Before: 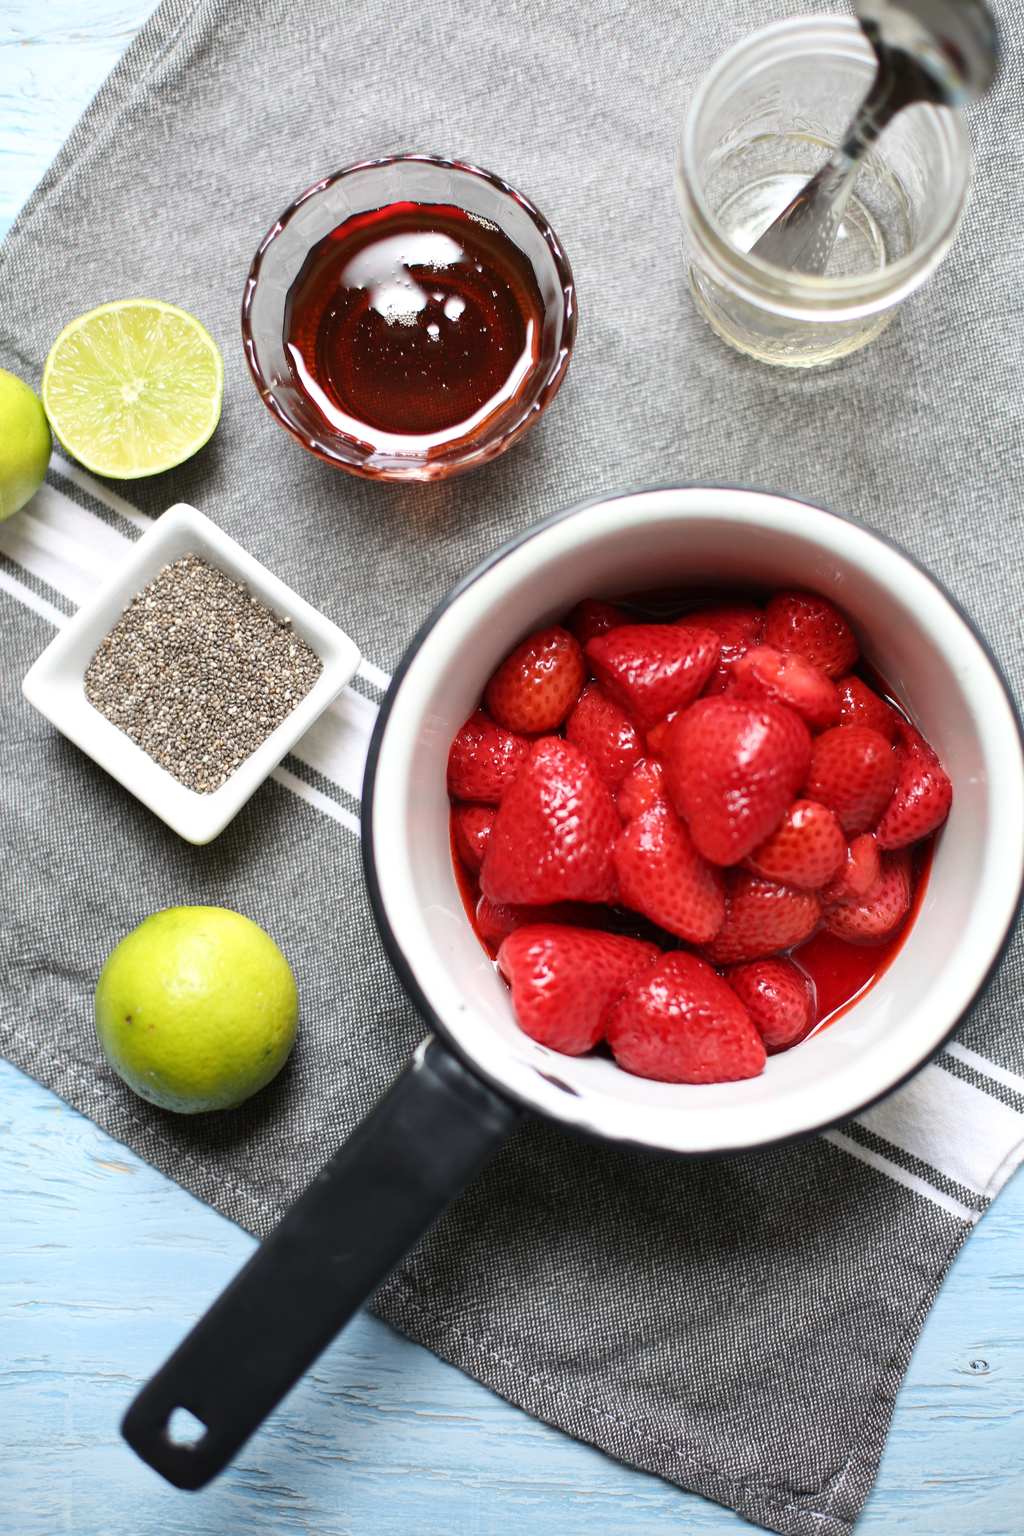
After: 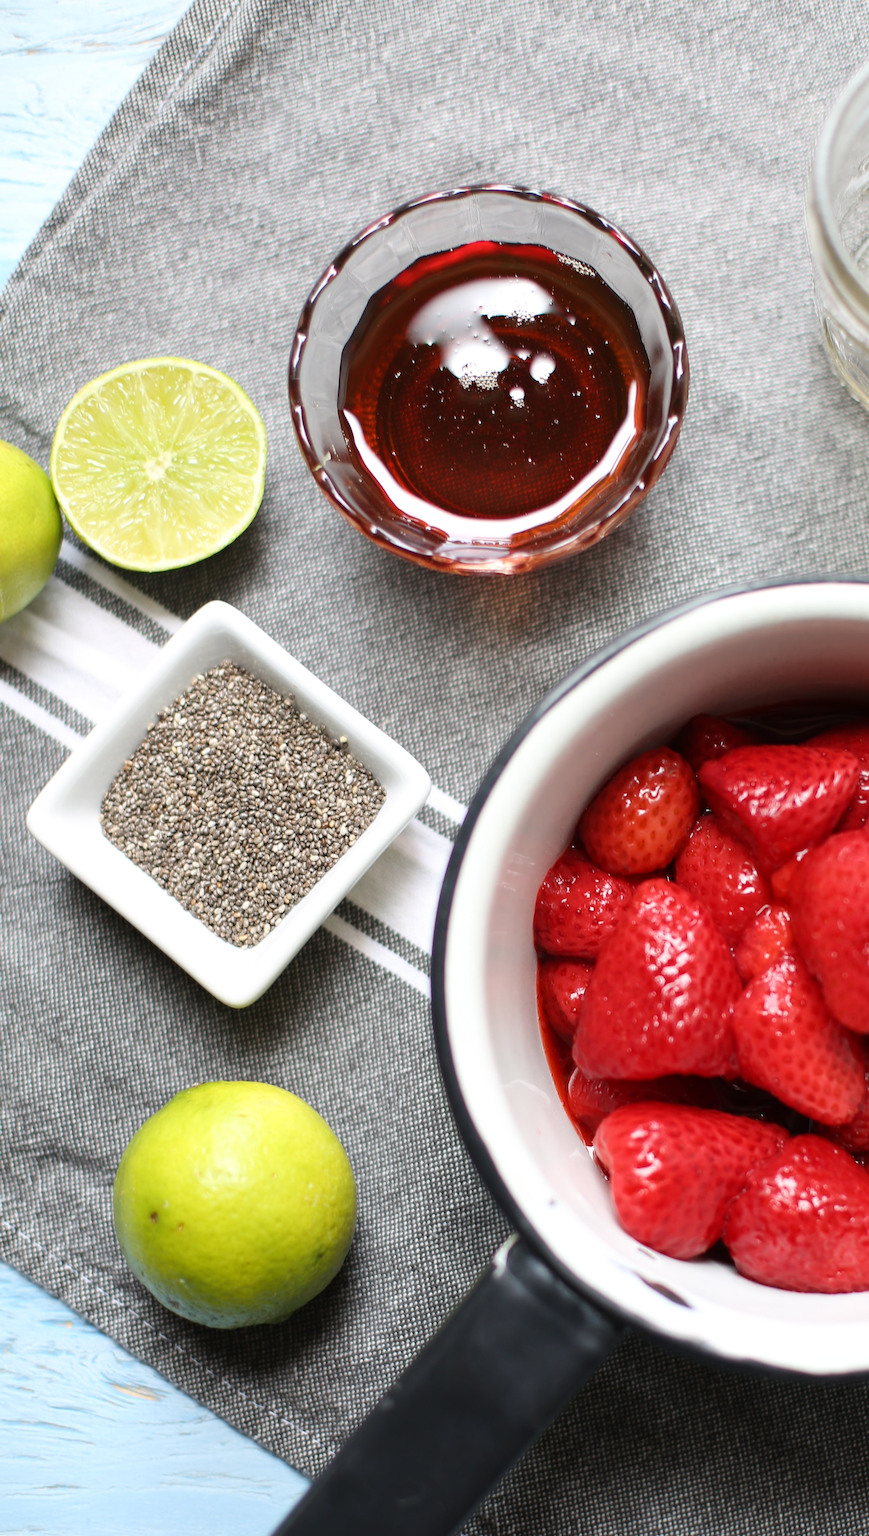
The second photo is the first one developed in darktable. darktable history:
crop: right 28.778%, bottom 16.157%
